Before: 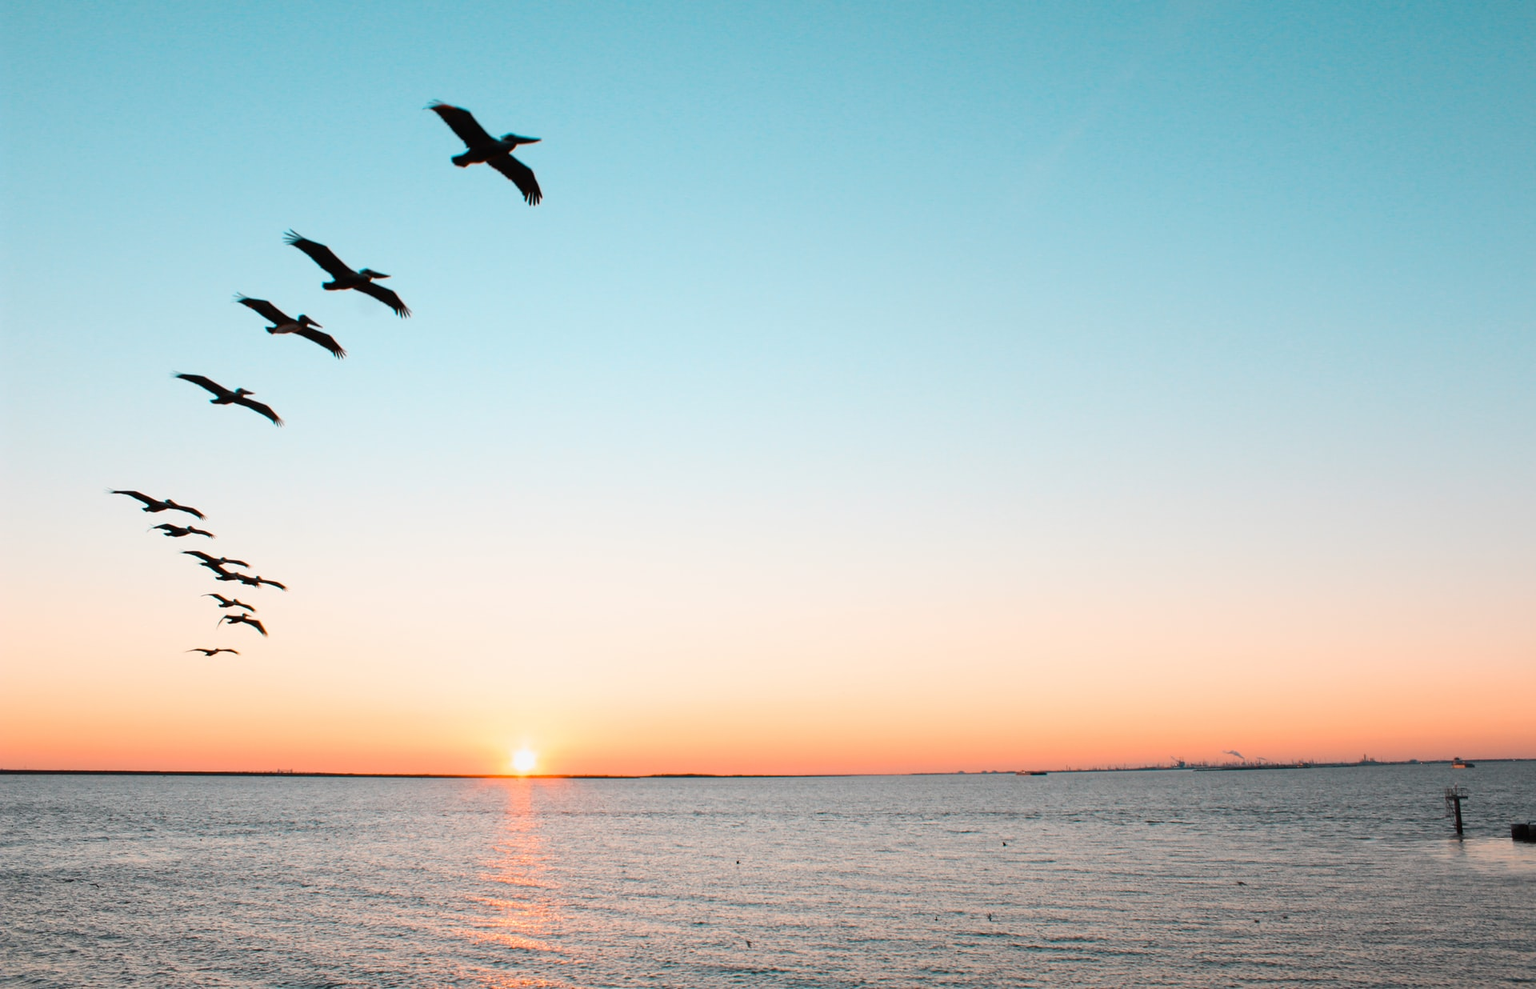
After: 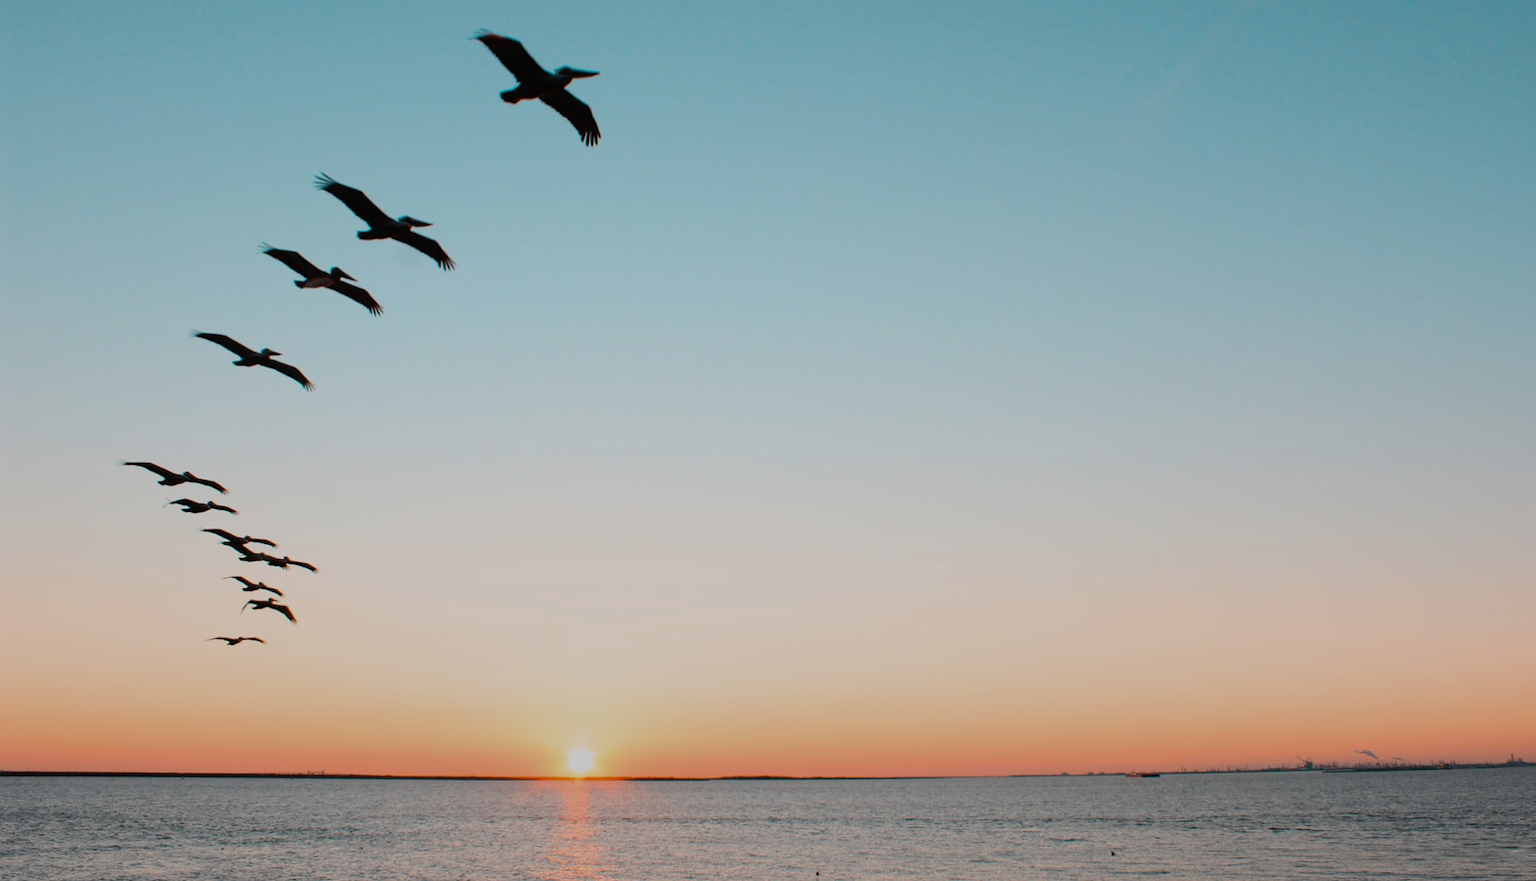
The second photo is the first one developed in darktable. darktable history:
crop: top 7.49%, right 9.717%, bottom 11.943%
exposure: black level correction 0, exposure -0.721 EV, compensate highlight preservation false
